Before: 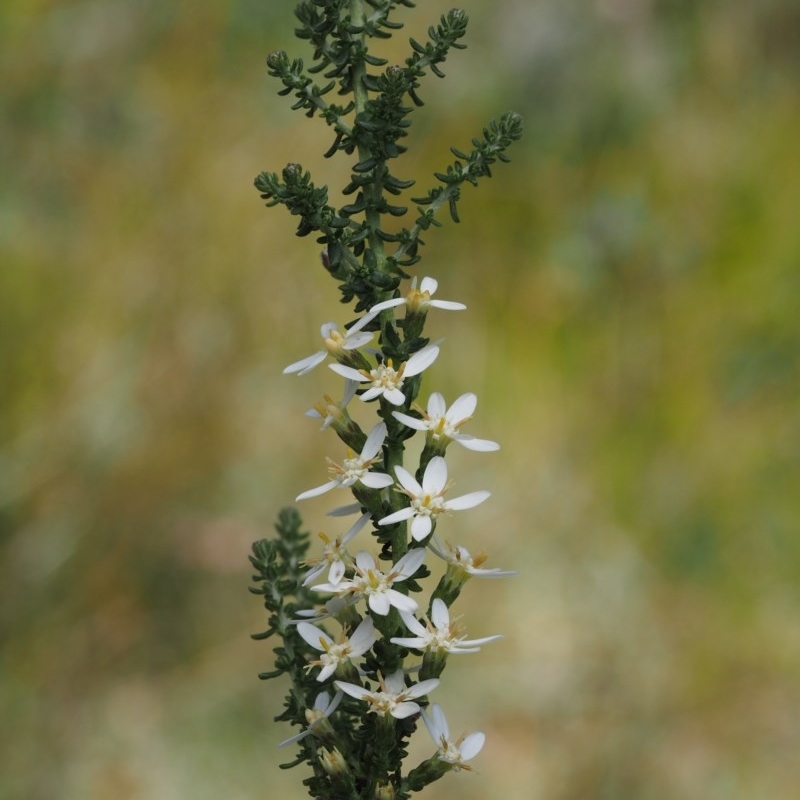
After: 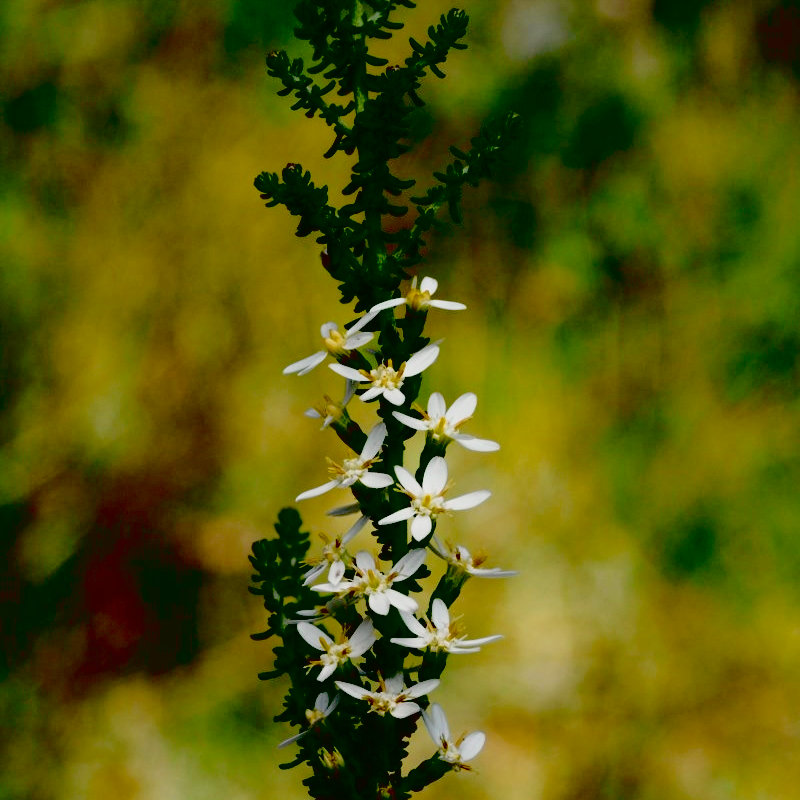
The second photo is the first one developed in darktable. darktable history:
tone curve: curves: ch0 [(0, 0.021) (0.049, 0.044) (0.157, 0.131) (0.359, 0.419) (0.469, 0.544) (0.634, 0.722) (0.839, 0.909) (0.998, 0.978)]; ch1 [(0, 0) (0.437, 0.408) (0.472, 0.47) (0.502, 0.503) (0.527, 0.53) (0.564, 0.573) (0.614, 0.654) (0.669, 0.748) (0.859, 0.899) (1, 1)]; ch2 [(0, 0) (0.33, 0.301) (0.421, 0.443) (0.487, 0.504) (0.502, 0.509) (0.535, 0.537) (0.565, 0.595) (0.608, 0.667) (1, 1)], color space Lab, independent channels, preserve colors none
exposure: black level correction 0.099, exposure -0.084 EV, compensate exposure bias true, compensate highlight preservation false
